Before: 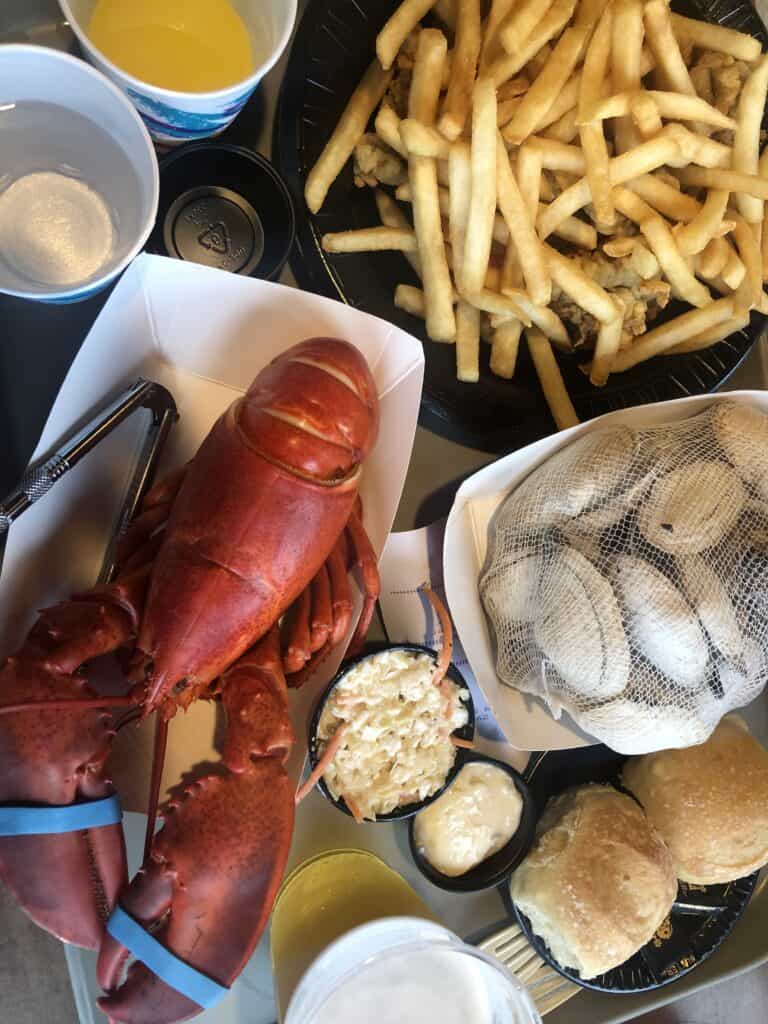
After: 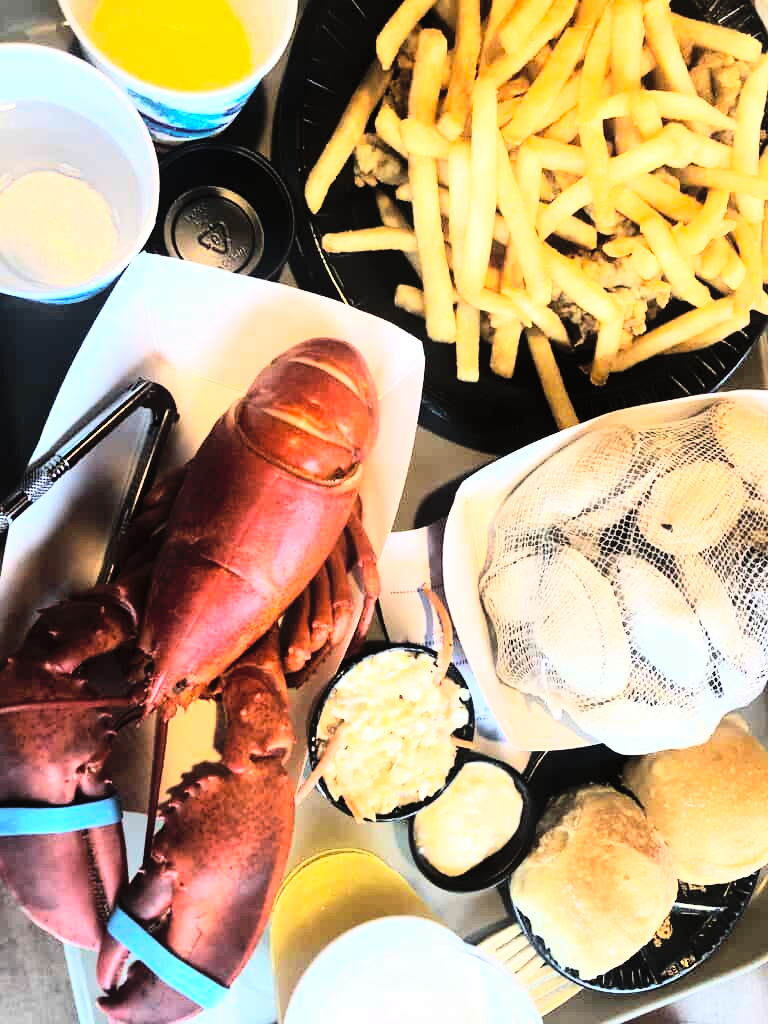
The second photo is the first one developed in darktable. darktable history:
rgb curve: curves: ch0 [(0, 0) (0.21, 0.15) (0.24, 0.21) (0.5, 0.75) (0.75, 0.96) (0.89, 0.99) (1, 1)]; ch1 [(0, 0.02) (0.21, 0.13) (0.25, 0.2) (0.5, 0.67) (0.75, 0.9) (0.89, 0.97) (1, 1)]; ch2 [(0, 0.02) (0.21, 0.13) (0.25, 0.2) (0.5, 0.67) (0.75, 0.9) (0.89, 0.97) (1, 1)], compensate middle gray true
contrast brightness saturation: contrast 0.14, brightness 0.21
